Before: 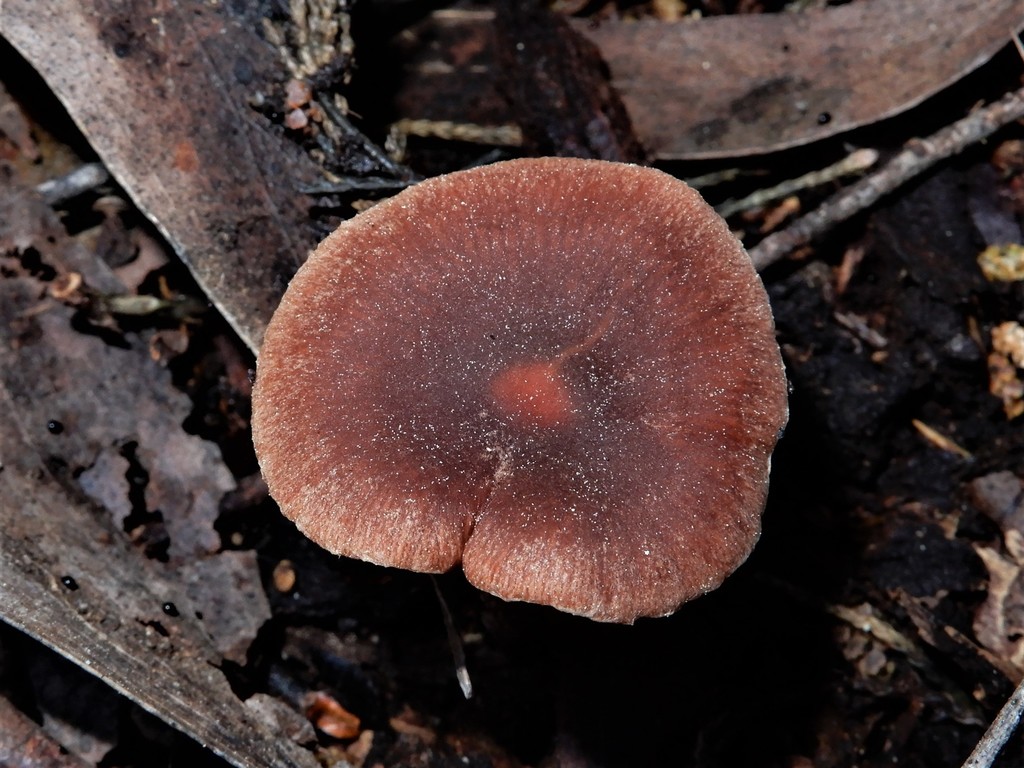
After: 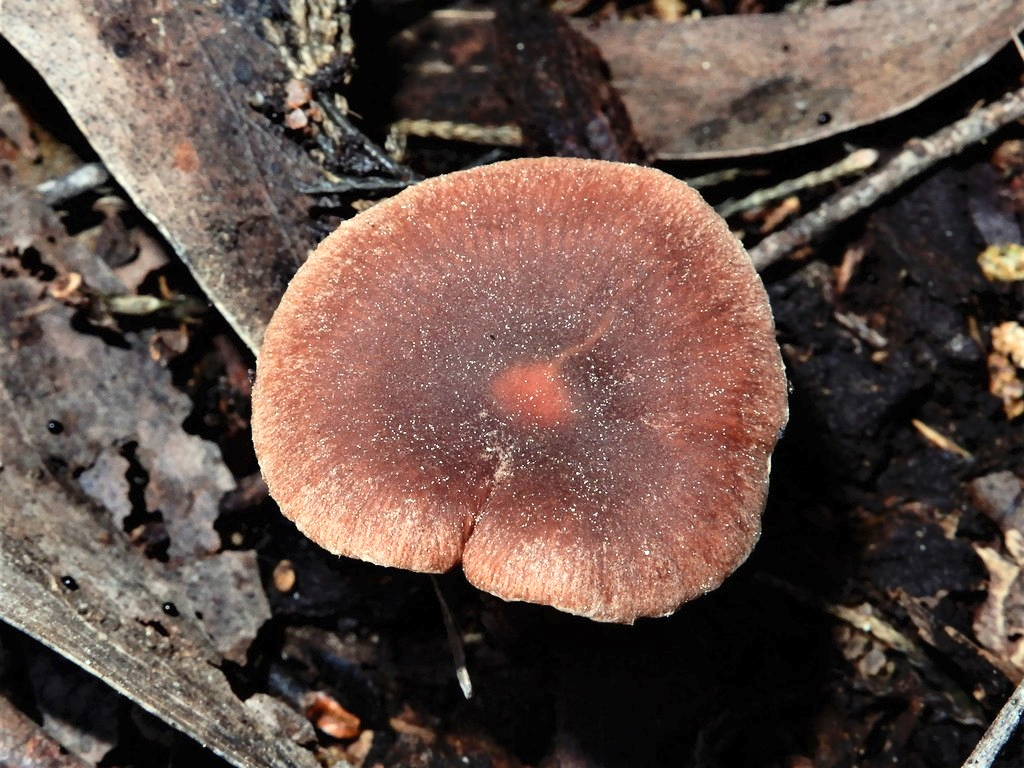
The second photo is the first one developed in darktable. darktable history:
contrast brightness saturation: contrast 0.197, brightness 0.159, saturation 0.228
color correction: highlights a* -4.34, highlights b* 6.85
exposure: exposure 0.464 EV, compensate highlight preservation false
color balance rgb: linear chroma grading › shadows -1.607%, linear chroma grading › highlights -13.986%, linear chroma grading › global chroma -9.558%, linear chroma grading › mid-tones -10.225%, perceptual saturation grading › global saturation 0.166%
